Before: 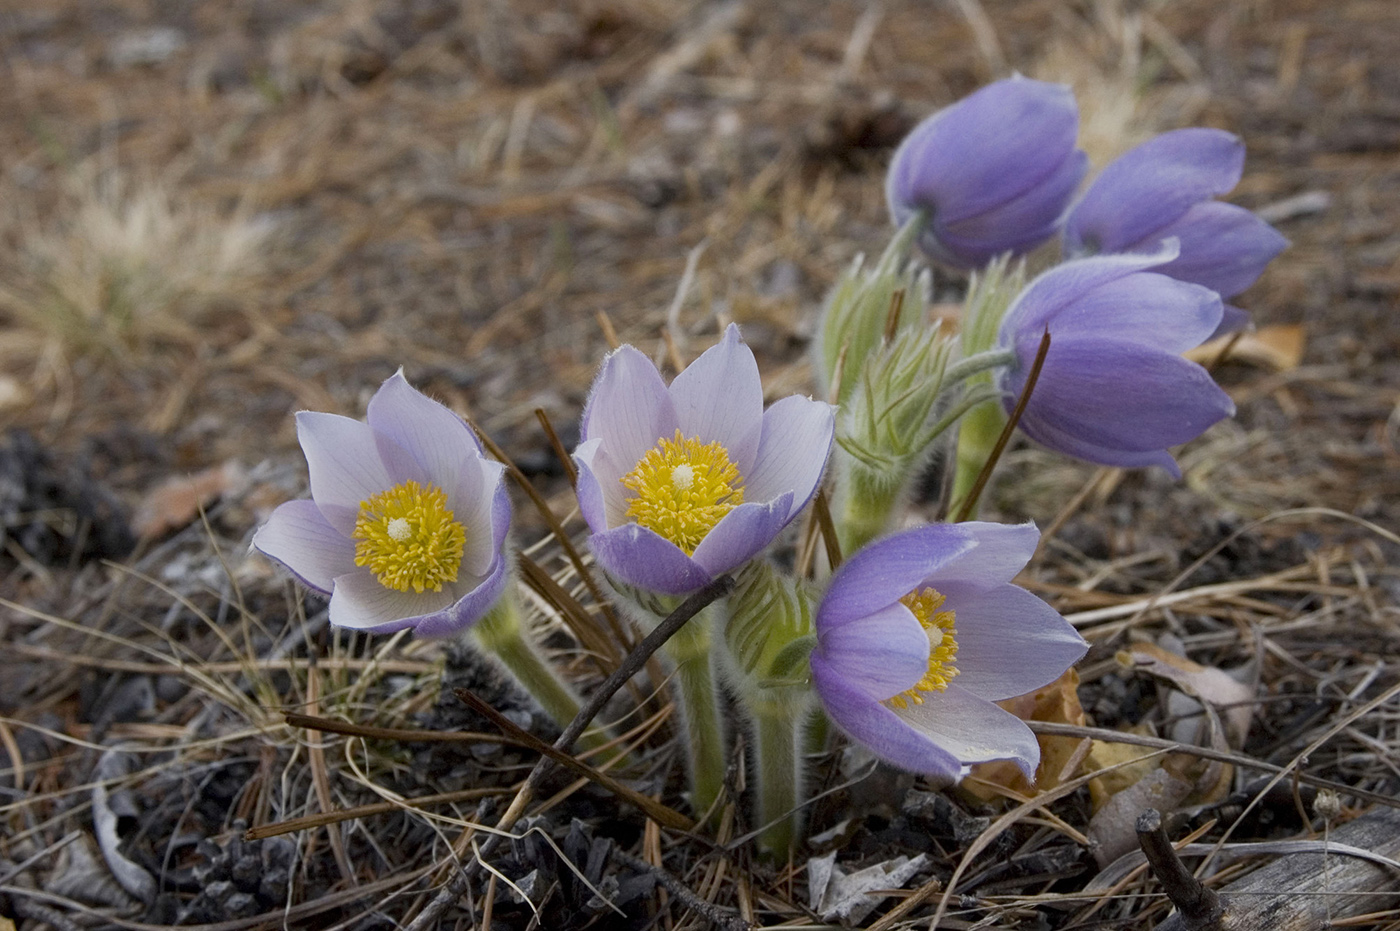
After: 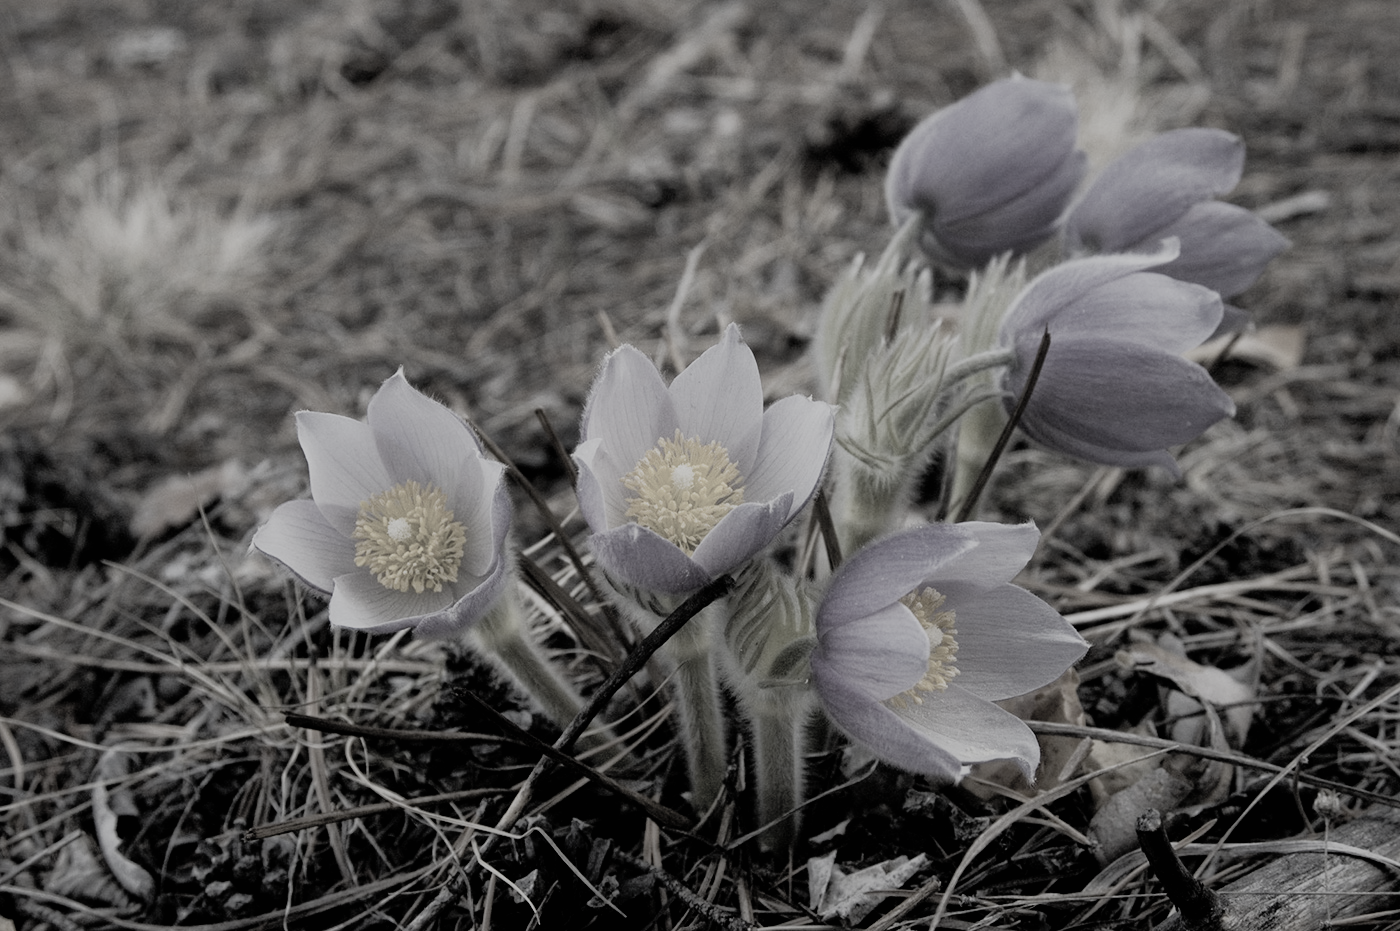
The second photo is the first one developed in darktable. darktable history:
shadows and highlights: on, module defaults
filmic rgb: black relative exposure -5.02 EV, white relative exposure 3.96 EV, hardness 2.89, contrast 1.299, highlights saturation mix -8.62%
color correction: highlights b* -0.032, saturation 0.159
